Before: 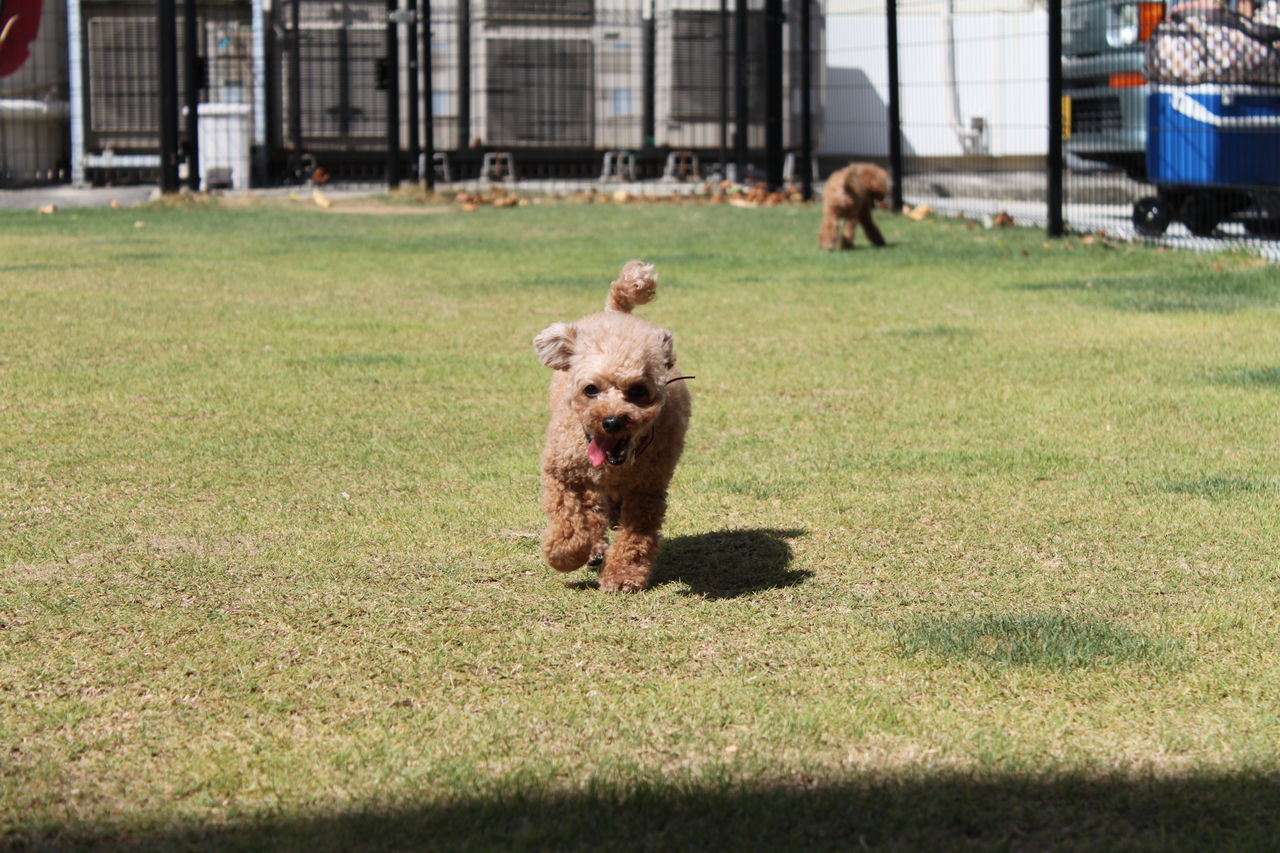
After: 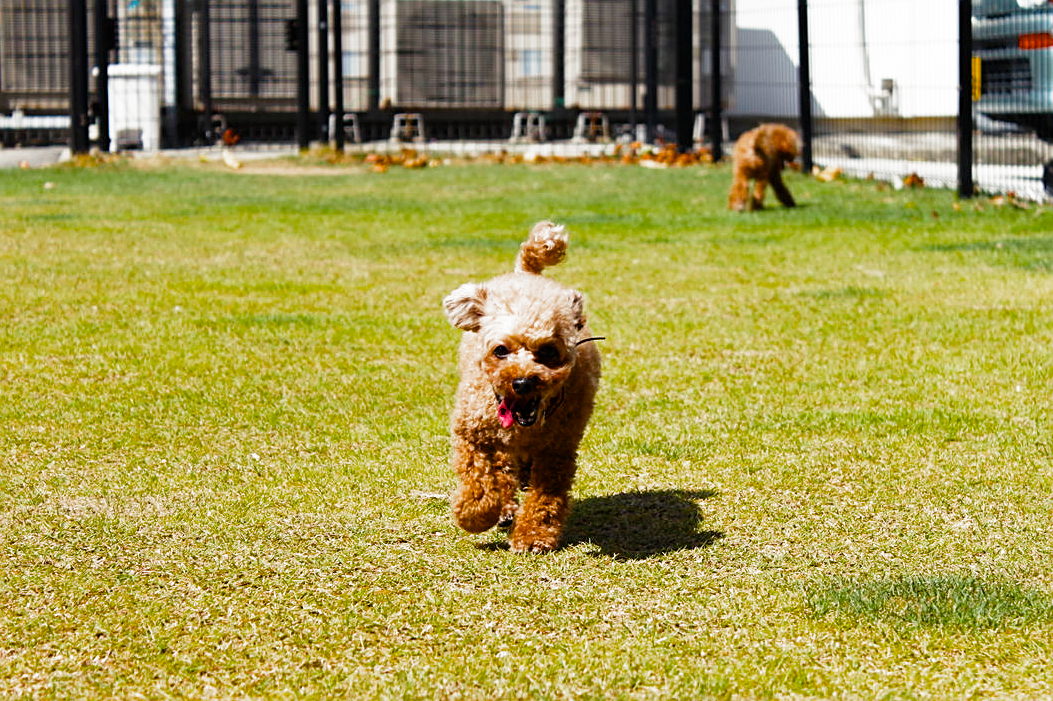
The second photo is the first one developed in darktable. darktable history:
color balance rgb: highlights gain › luminance 5.74%, highlights gain › chroma 2.516%, highlights gain › hue 90.66°, linear chroma grading › global chroma 7.887%, perceptual saturation grading › global saturation 29.621%, global vibrance 16.184%, saturation formula JzAzBz (2021)
crop and rotate: left 7.101%, top 4.602%, right 10.56%, bottom 13.167%
filmic rgb: black relative exposure -9.39 EV, white relative exposure 3.03 EV, hardness 6.12, add noise in highlights 0.002, preserve chrominance no, color science v4 (2020)
exposure: exposure 0.551 EV, compensate highlight preservation false
sharpen: on, module defaults
